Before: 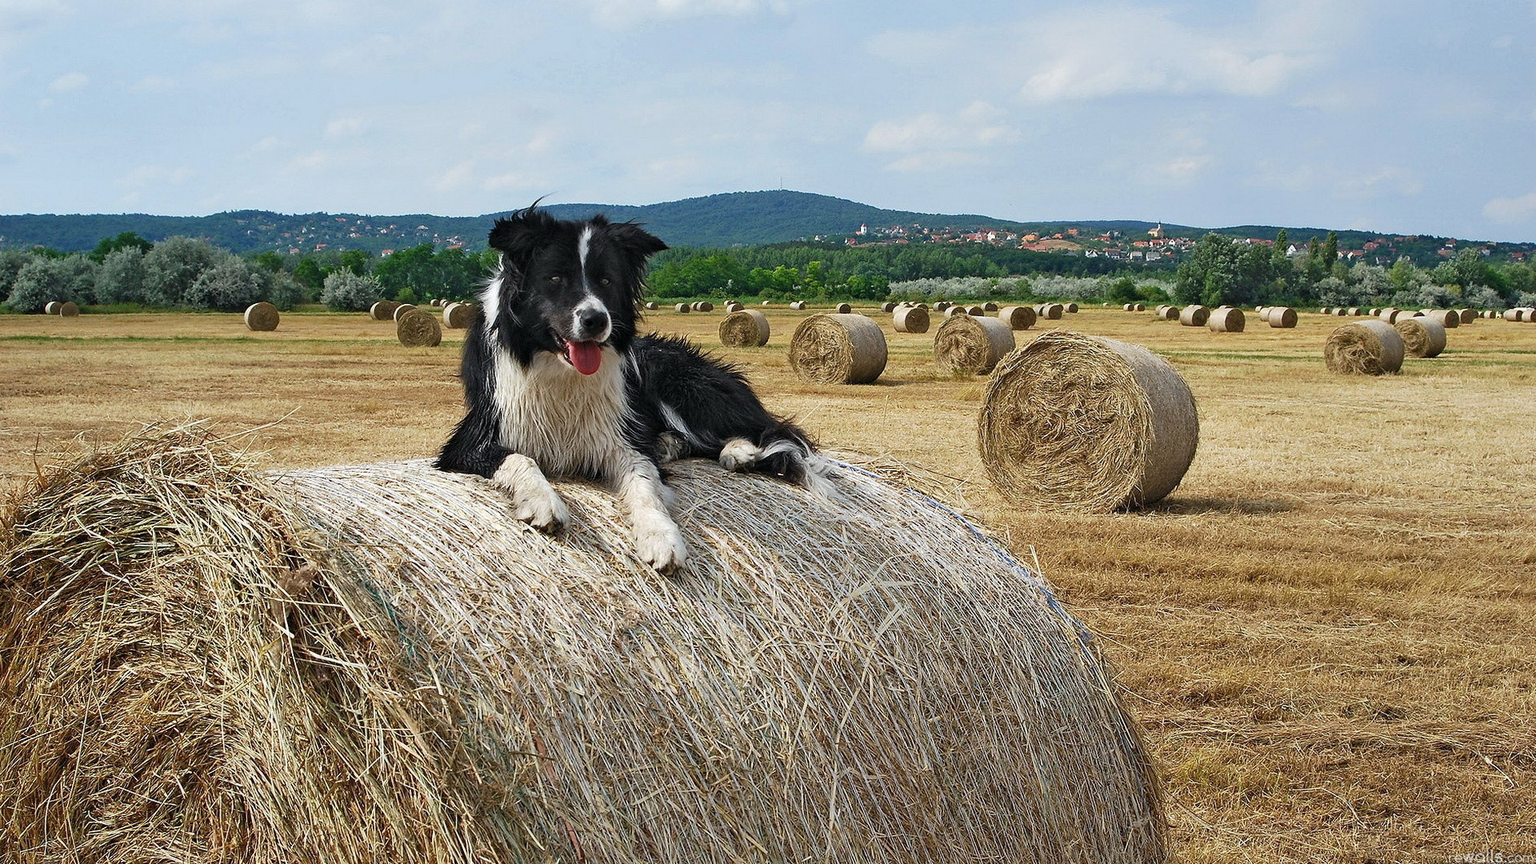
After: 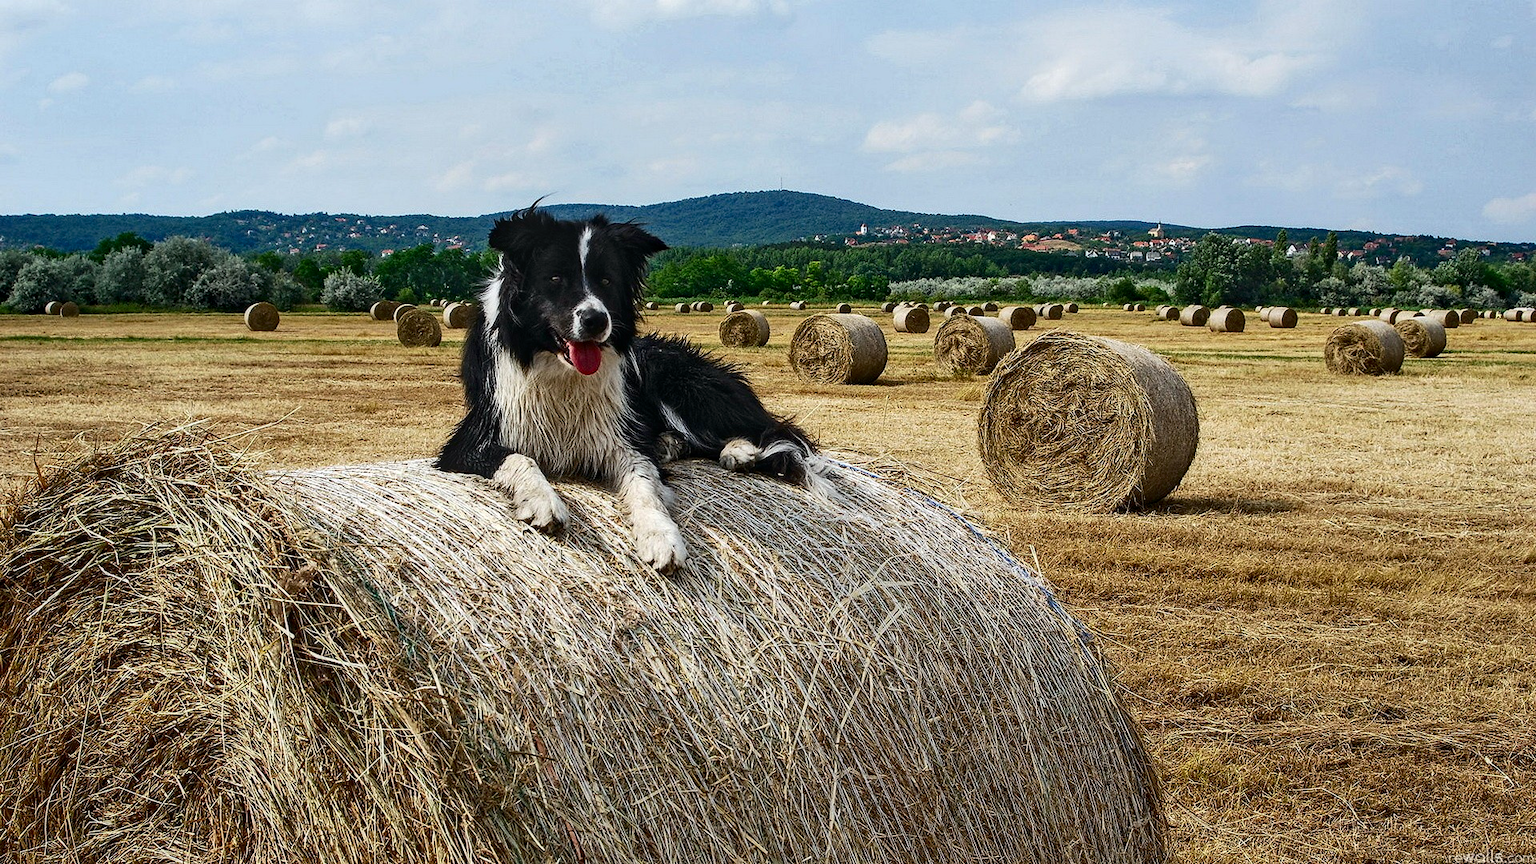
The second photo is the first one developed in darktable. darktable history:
contrast brightness saturation: contrast 0.195, brightness -0.112, saturation 0.1
local contrast: on, module defaults
